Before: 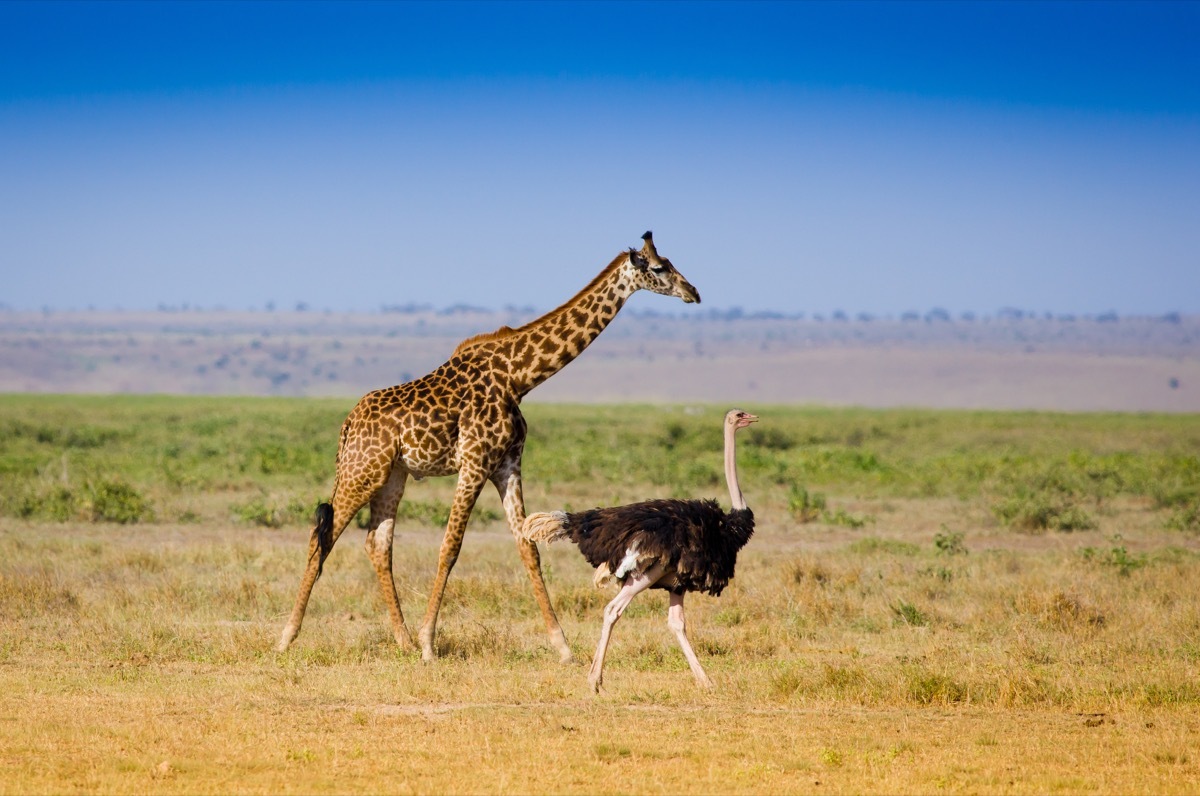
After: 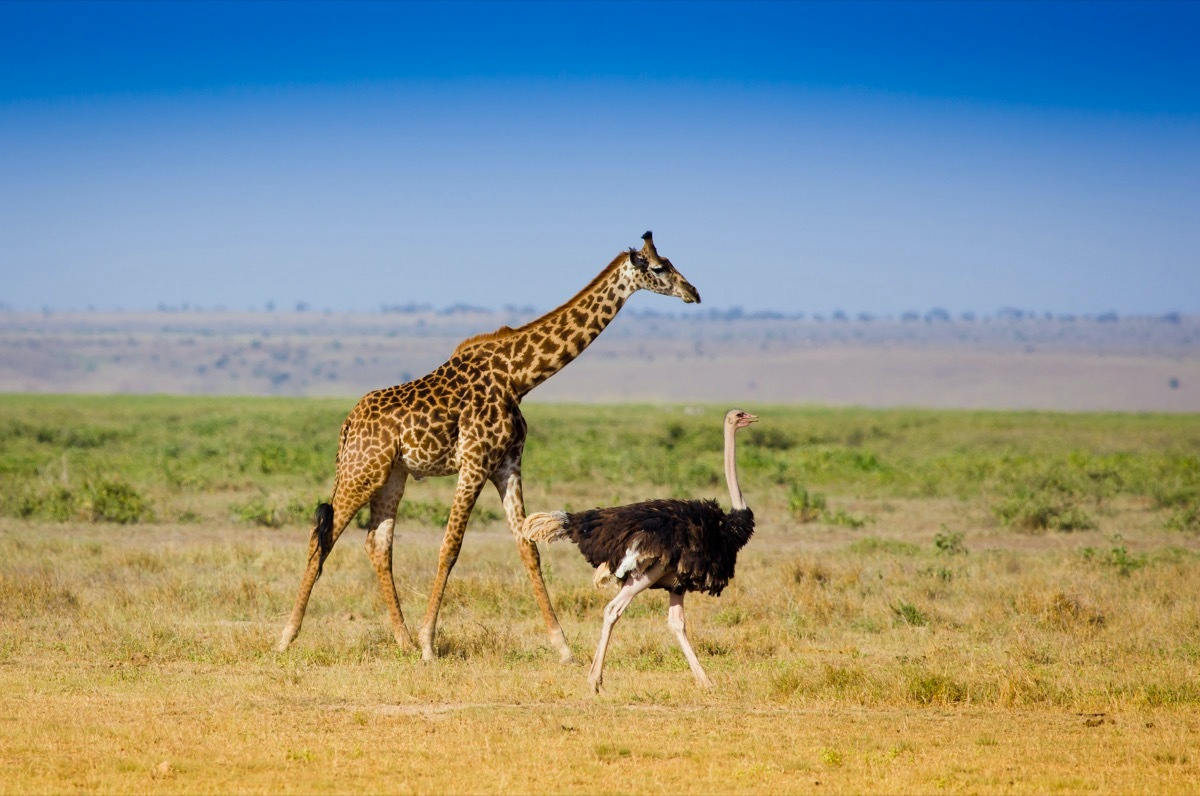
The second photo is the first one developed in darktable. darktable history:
color correction: highlights a* -2.46, highlights b* 2.54
